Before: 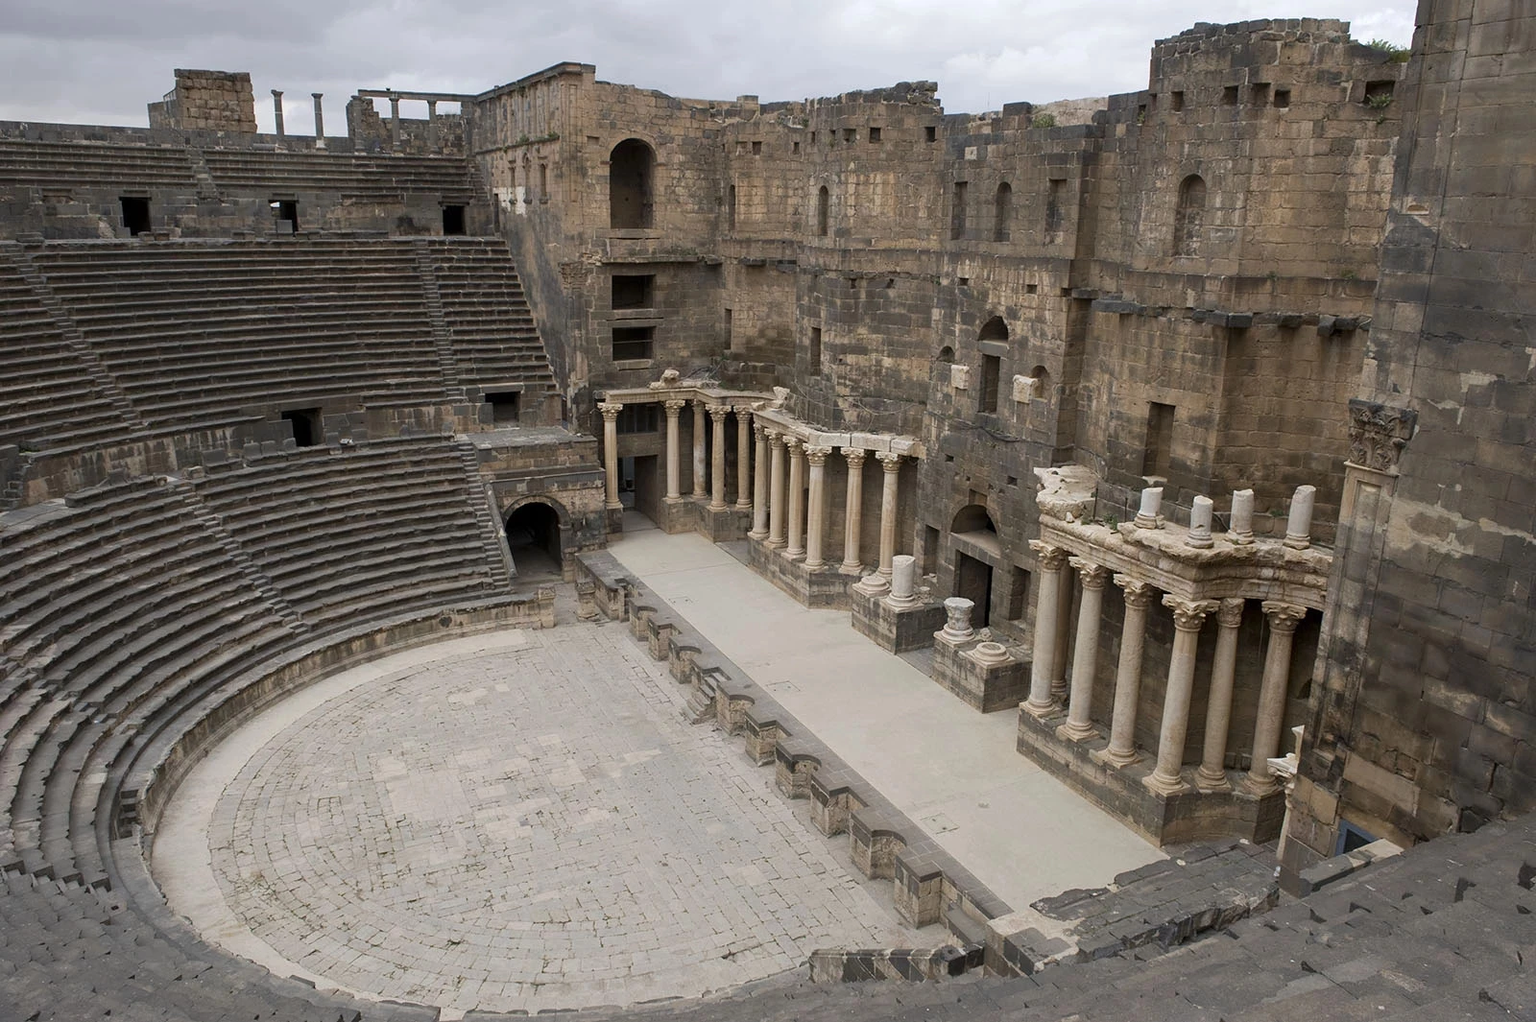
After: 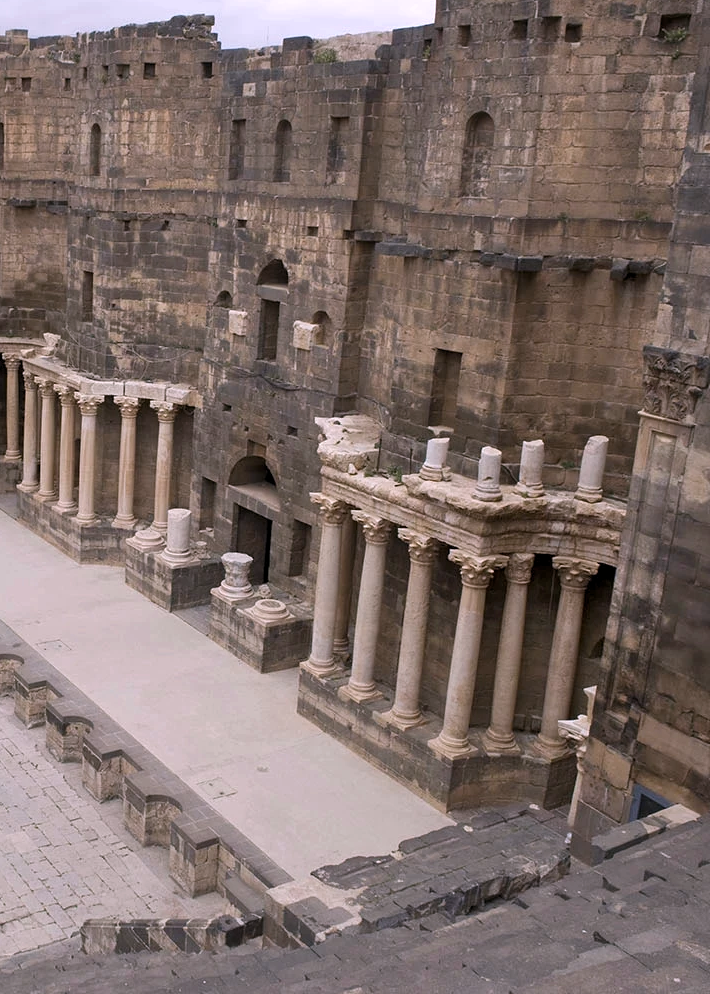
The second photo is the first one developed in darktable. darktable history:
tone equalizer: -7 EV 0.18 EV, -6 EV 0.12 EV, -5 EV 0.08 EV, -4 EV 0.04 EV, -2 EV -0.02 EV, -1 EV -0.04 EV, +0 EV -0.06 EV, luminance estimator HSV value / RGB max
crop: left 47.628%, top 6.643%, right 7.874%
levels: levels [0.016, 0.484, 0.953]
white balance: red 1.05, blue 1.072
